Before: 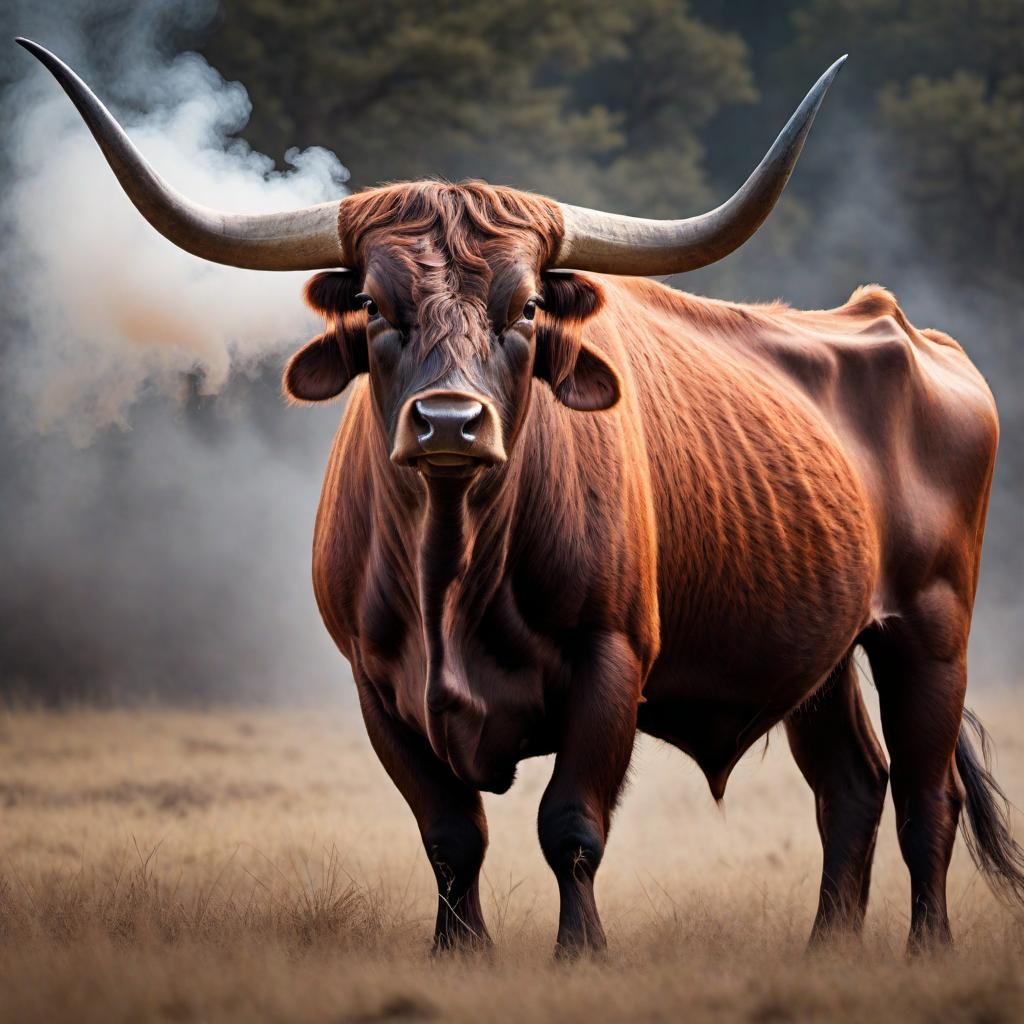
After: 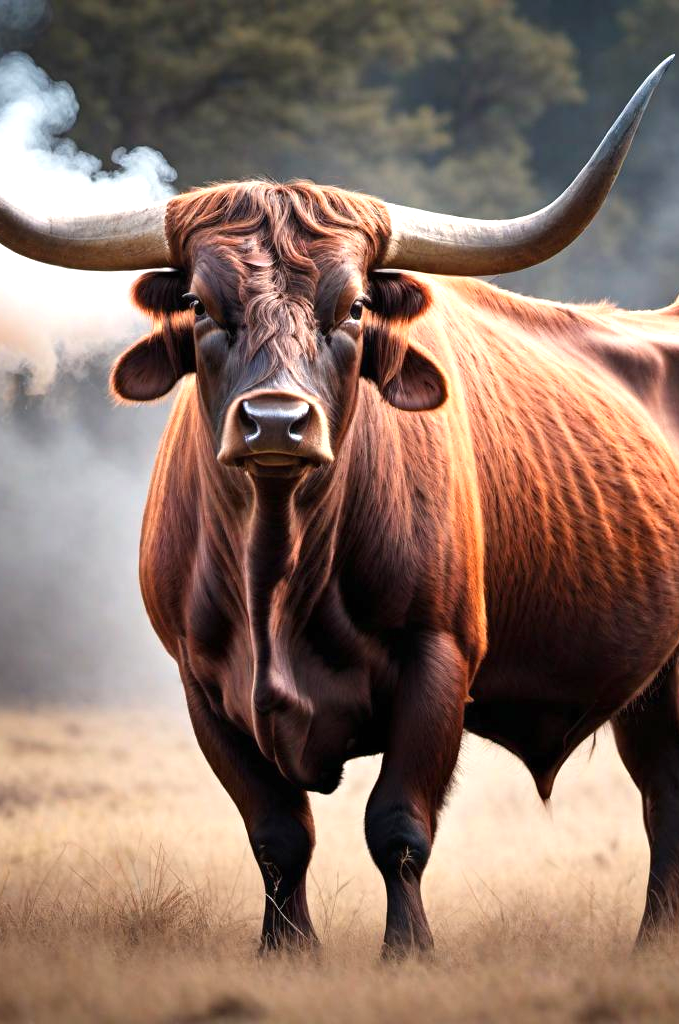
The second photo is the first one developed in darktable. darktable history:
crop: left 16.981%, right 16.642%
exposure: black level correction 0, exposure 0.697 EV, compensate highlight preservation false
